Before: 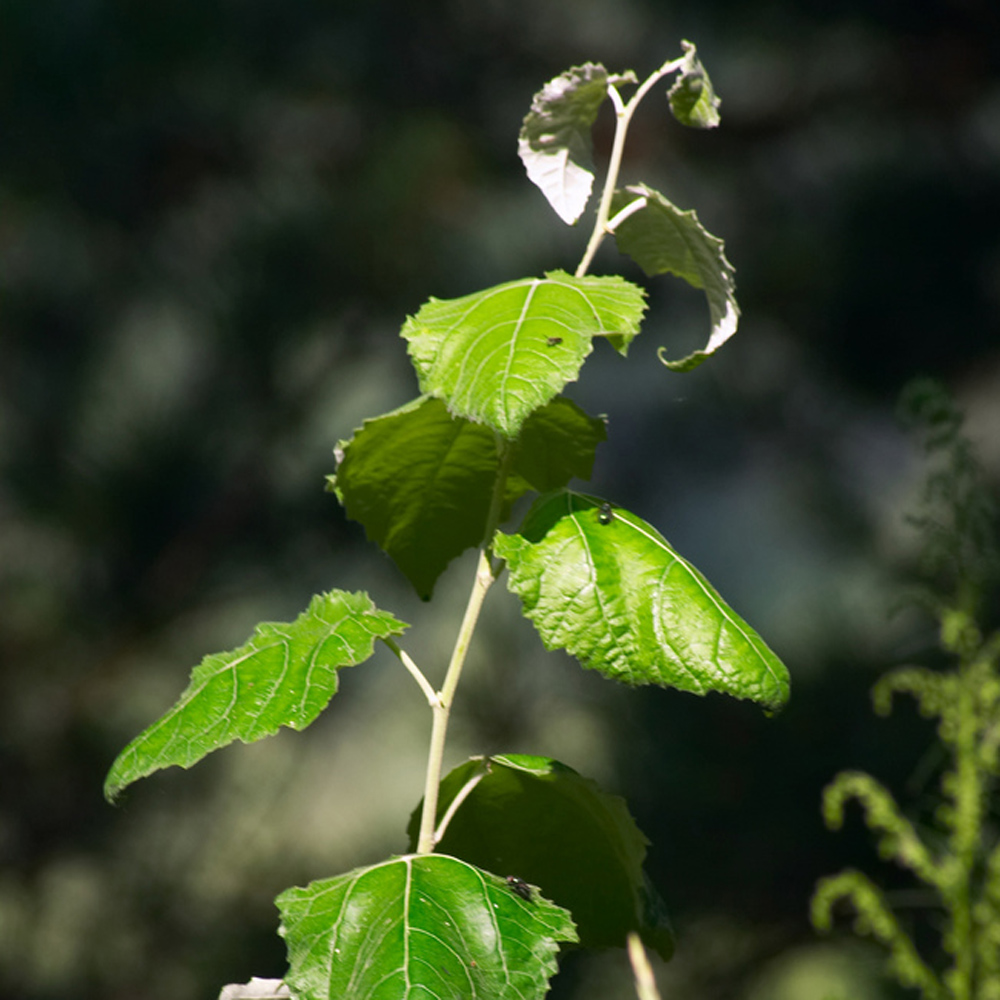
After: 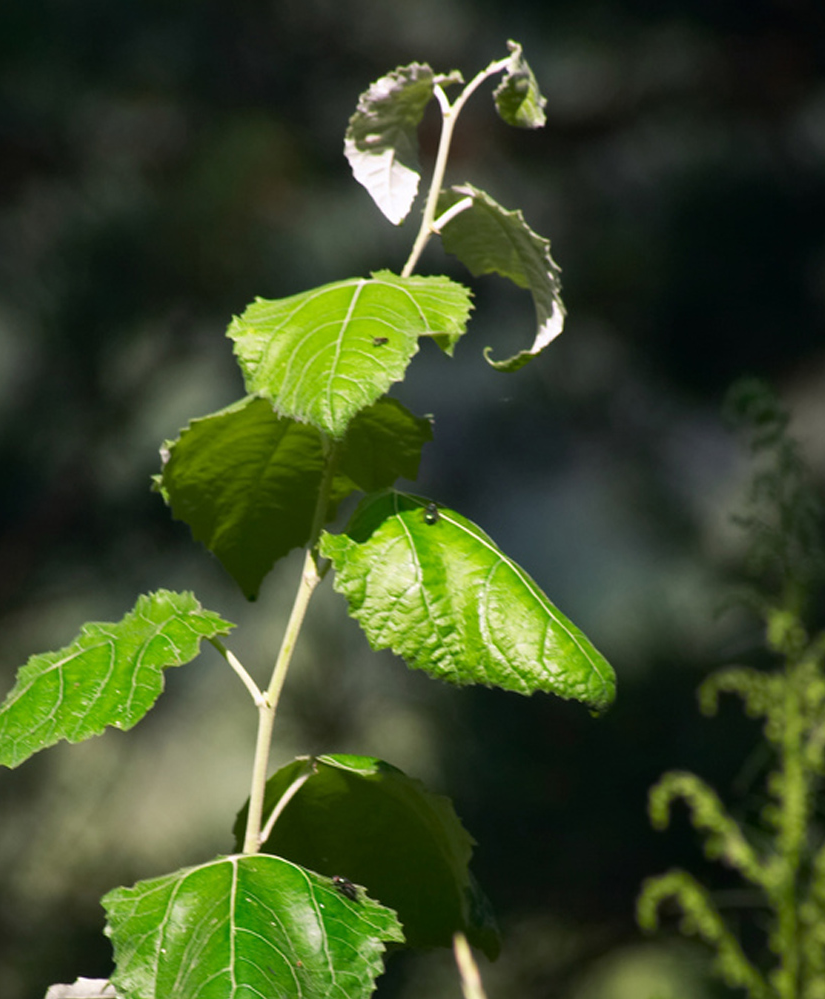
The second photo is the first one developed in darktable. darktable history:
crop: left 17.434%, bottom 0.024%
